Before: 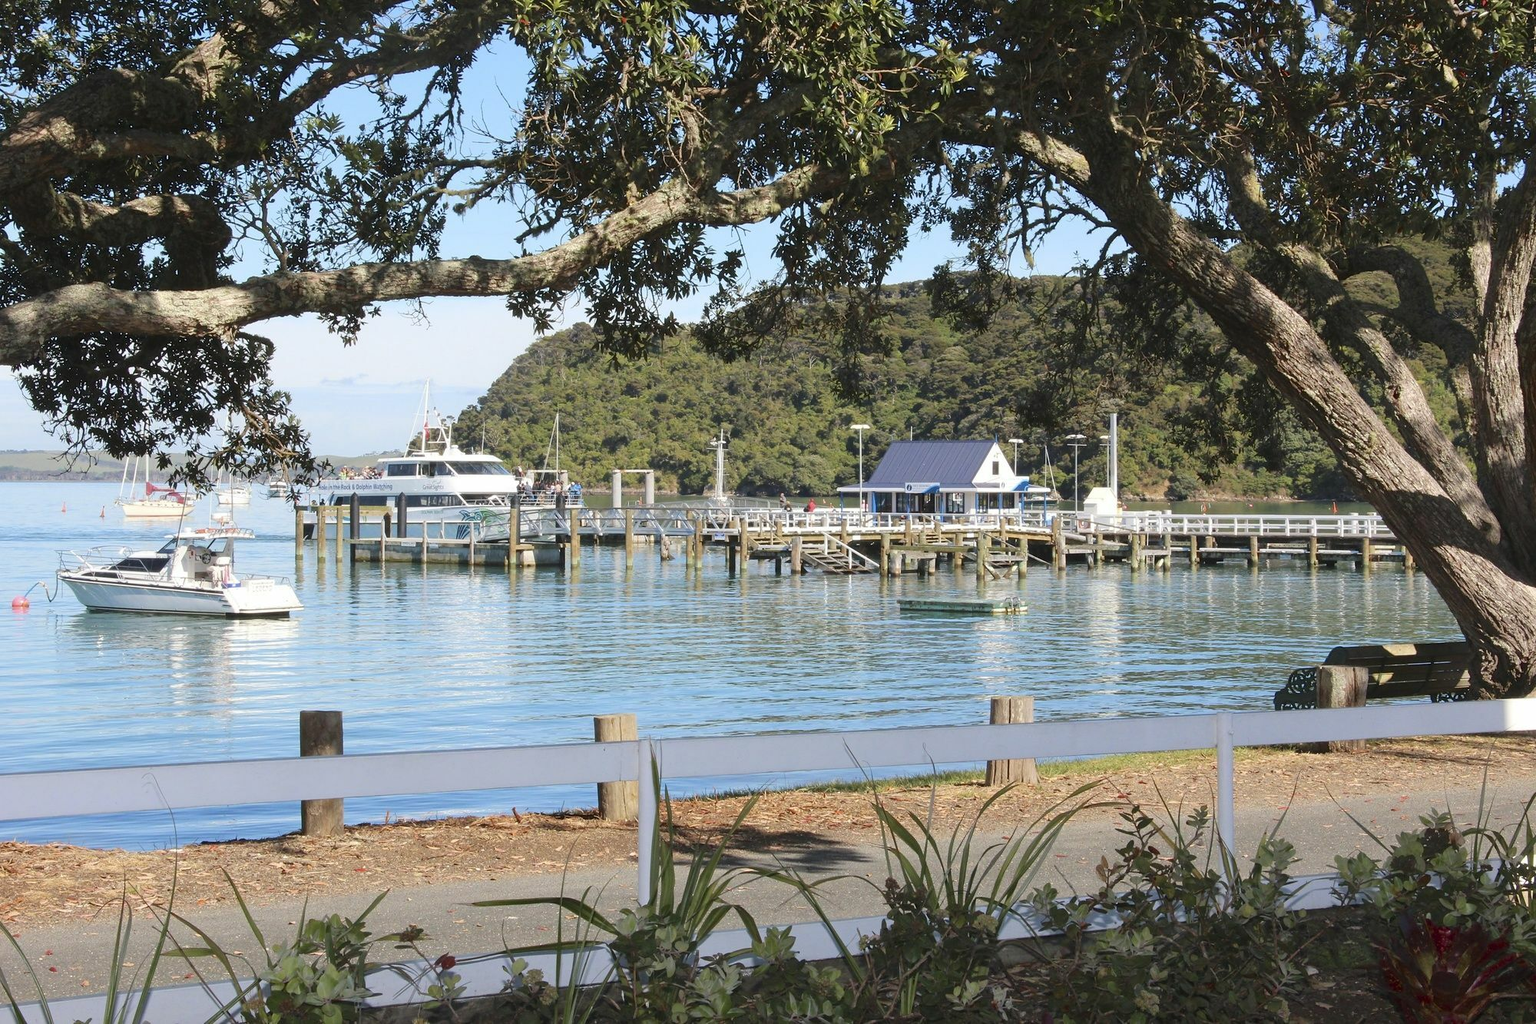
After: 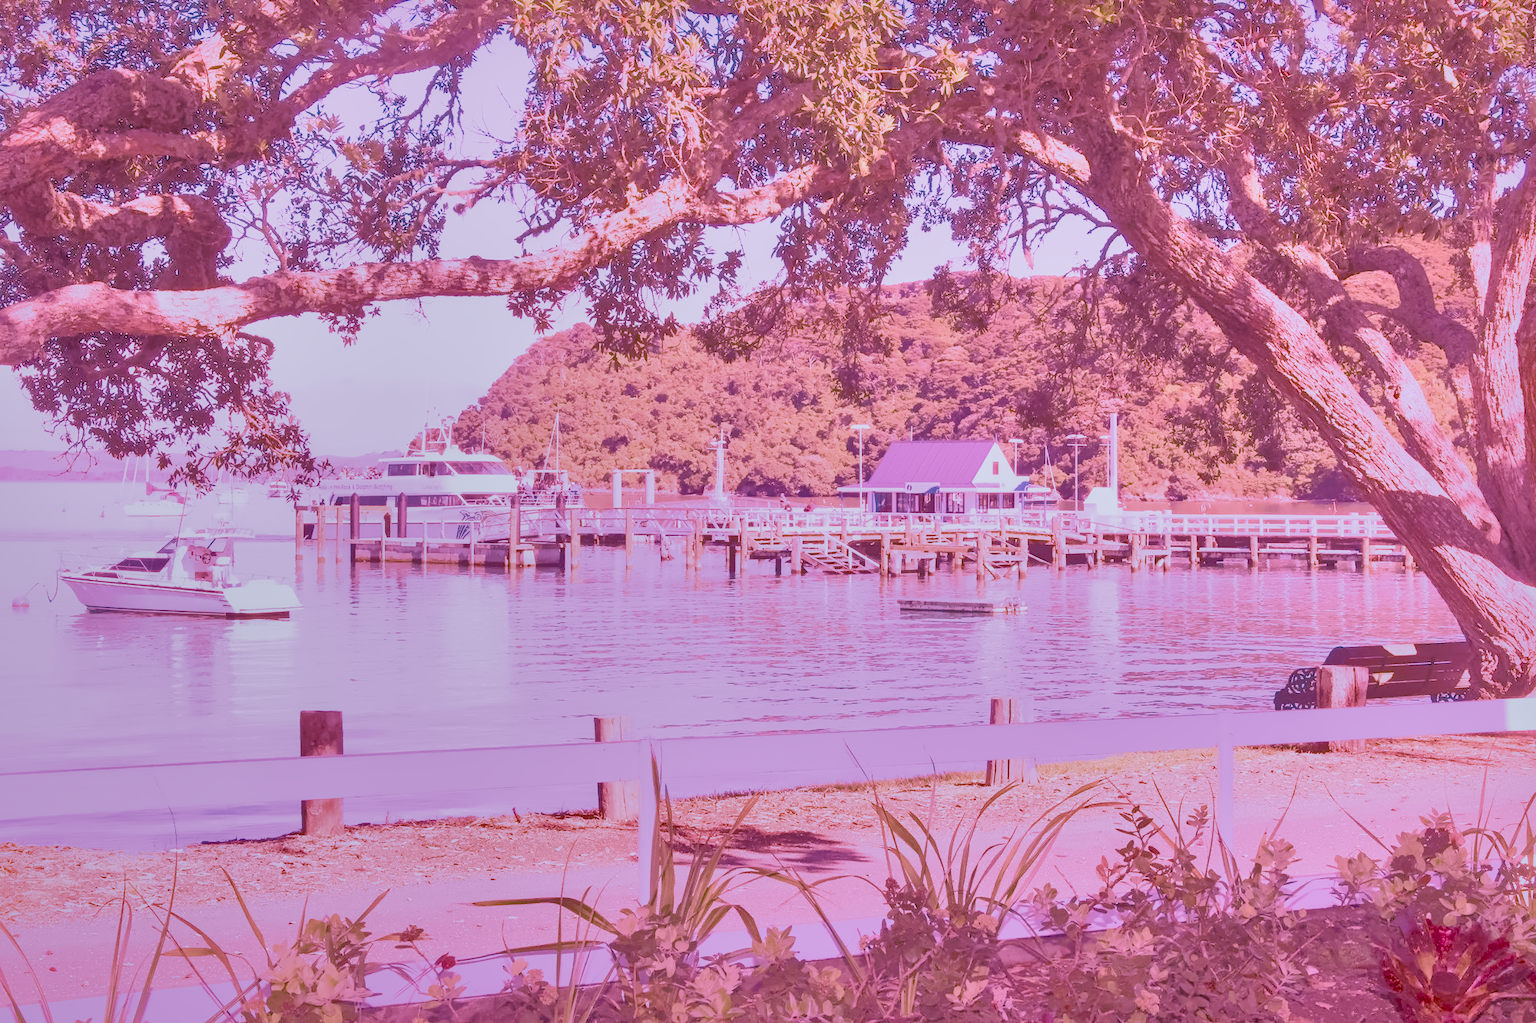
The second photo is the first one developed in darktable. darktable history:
color calibration: illuminant as shot in camera, x 0.358, y 0.373, temperature 4628.91 K
denoise (profiled): preserve shadows 1.52, scattering 0.002, a [-1, 0, 0], compensate highlight preservation false
haze removal: compatibility mode true, adaptive false
highlight reconstruction: on, module defaults
hot pixels: on, module defaults
lens correction: scale 1, crop 1, focal 16, aperture 5.6, distance 1000, camera "Canon EOS RP", lens "Canon RF 16mm F2.8 STM"
white balance: red 2.229, blue 1.46
velvia: strength 45%
local contrast: highlights 60%, shadows 60%, detail 160%
filmic rgb "scene-referred default": black relative exposure -7.65 EV, white relative exposure 4.56 EV, hardness 3.61
color balance rgb: perceptual saturation grading › global saturation 35%, perceptual saturation grading › highlights -30%, perceptual saturation grading › shadows 35%, perceptual brilliance grading › global brilliance 3%, perceptual brilliance grading › highlights -3%, perceptual brilliance grading › shadows 3%
shadows and highlights: shadows 40, highlights -60
